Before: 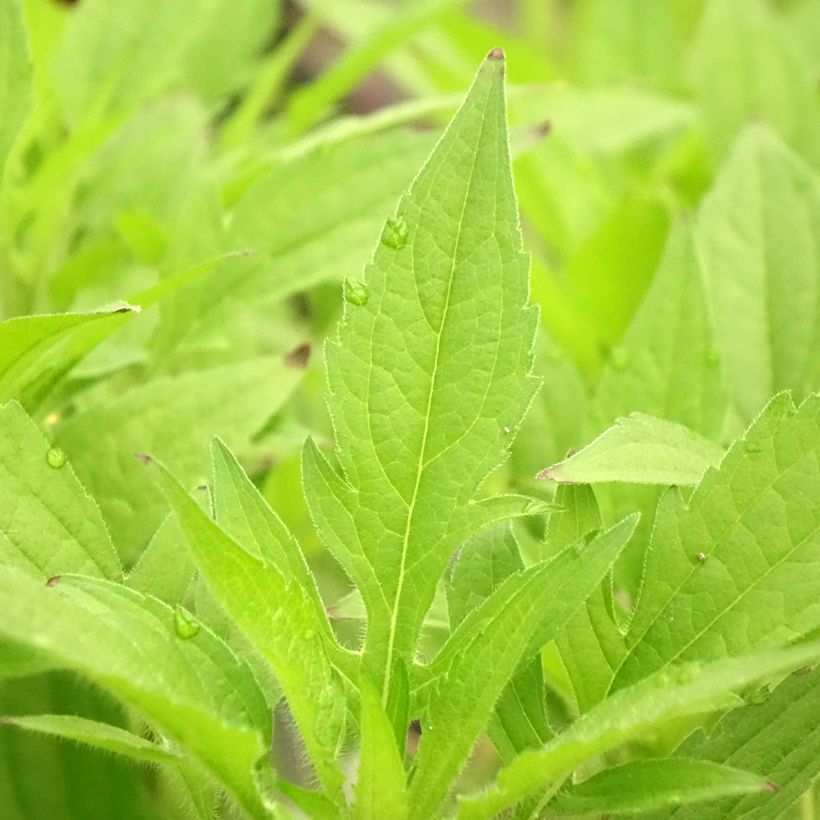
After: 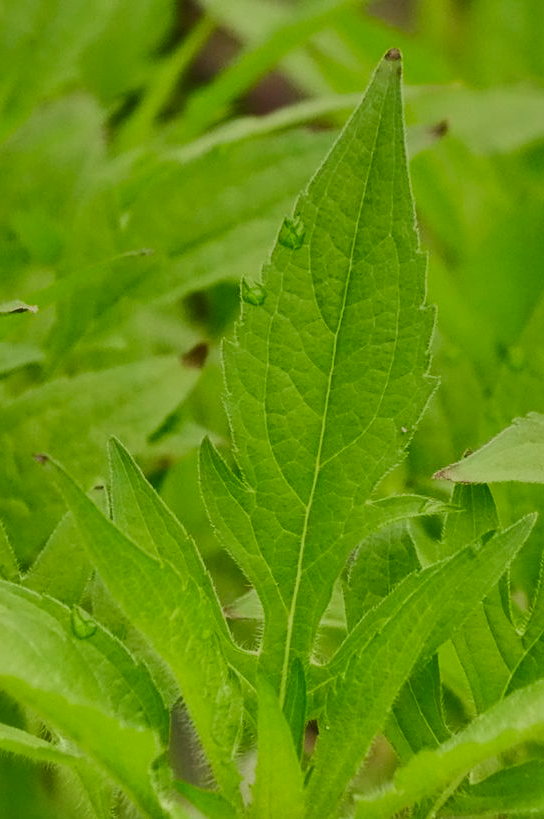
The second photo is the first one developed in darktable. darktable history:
crop and rotate: left 12.656%, right 20.883%
shadows and highlights: shadows 20.86, highlights -81.94, soften with gaussian
filmic rgb: middle gray luminance 29.19%, black relative exposure -10.23 EV, white relative exposure 5.49 EV, target black luminance 0%, hardness 3.91, latitude 2.77%, contrast 1.129, highlights saturation mix 6.16%, shadows ↔ highlights balance 14.63%
